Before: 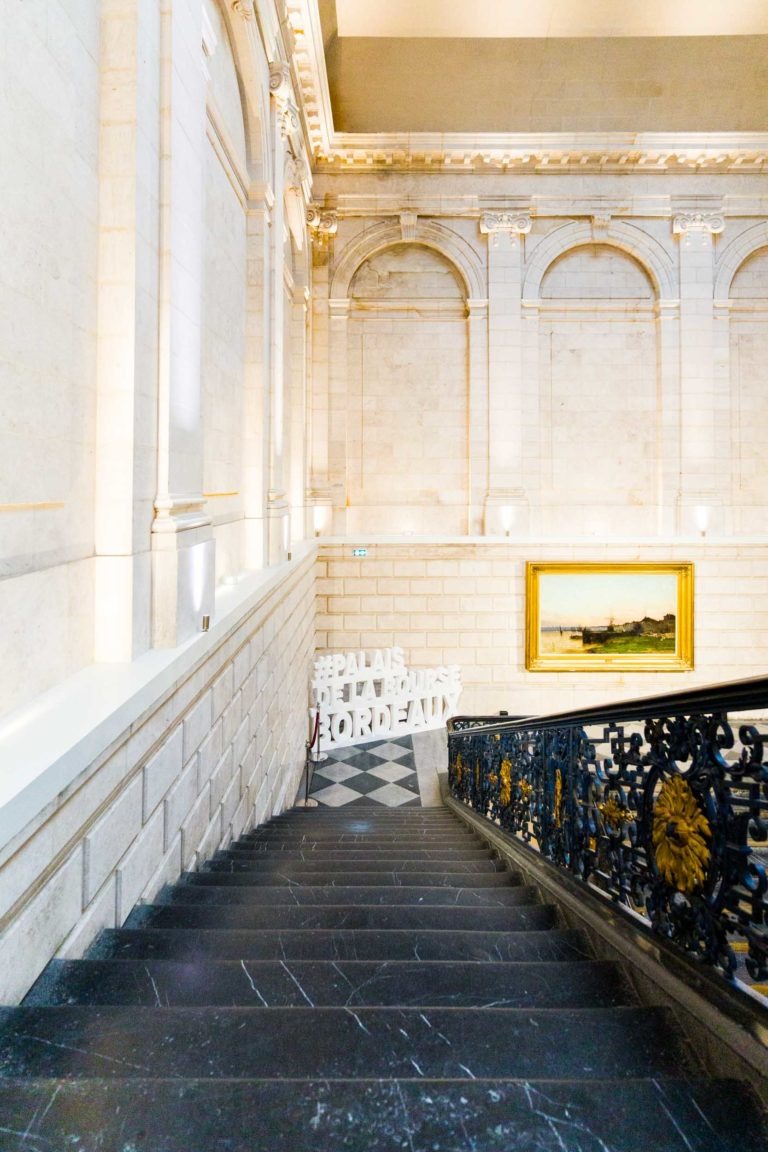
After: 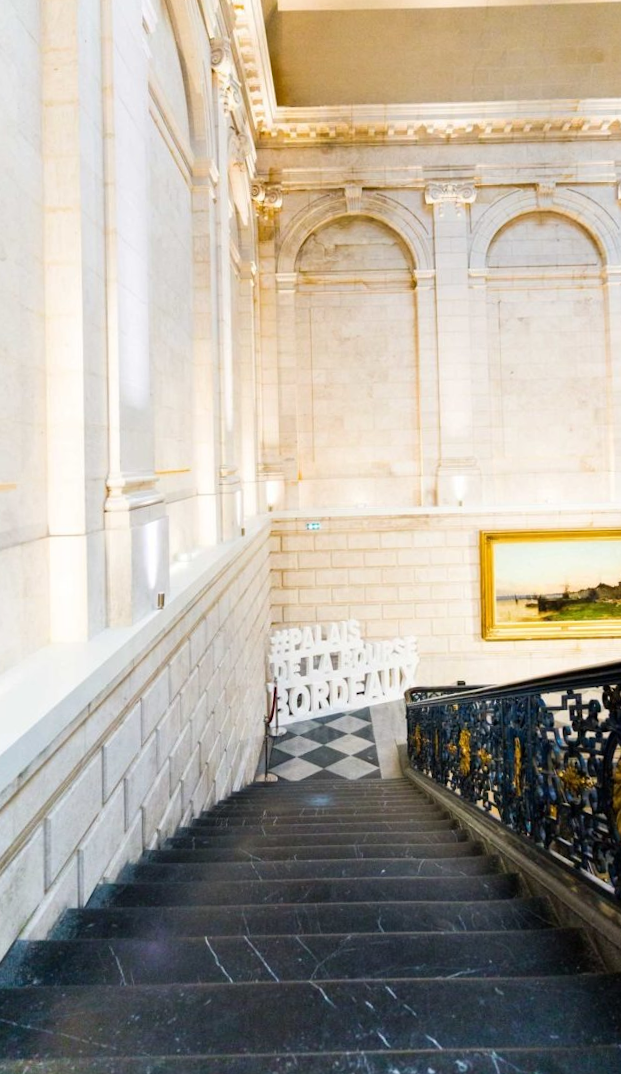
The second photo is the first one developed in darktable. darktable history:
crop and rotate: angle 1.47°, left 4.437%, top 0.543%, right 11.58%, bottom 2.677%
